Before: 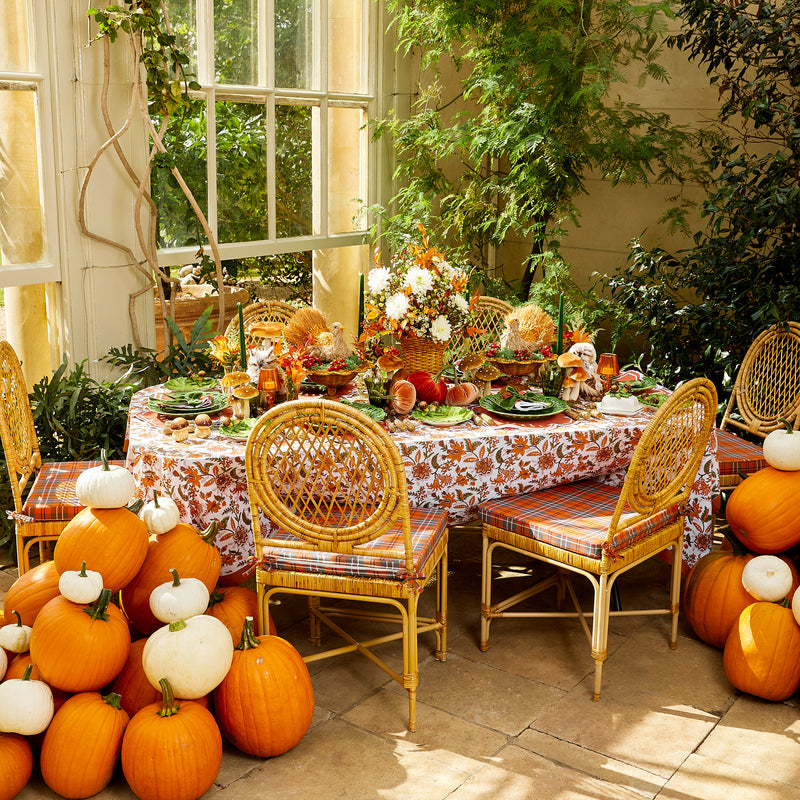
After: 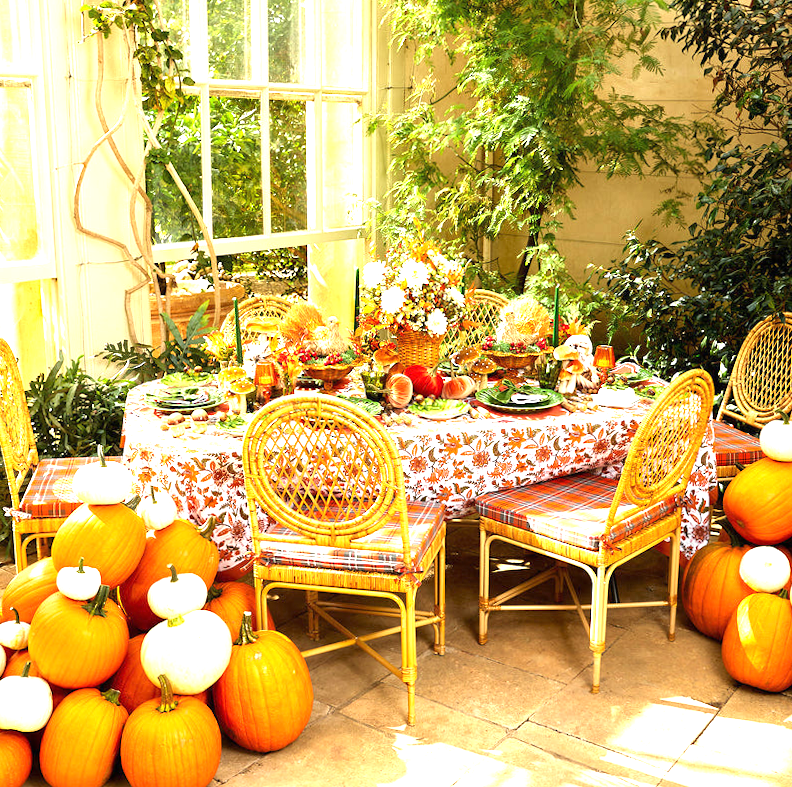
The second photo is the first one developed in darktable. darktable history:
exposure: black level correction 0, exposure 1.45 EV, compensate exposure bias true, compensate highlight preservation false
white balance: emerald 1
rotate and perspective: rotation -0.45°, automatic cropping original format, crop left 0.008, crop right 0.992, crop top 0.012, crop bottom 0.988
